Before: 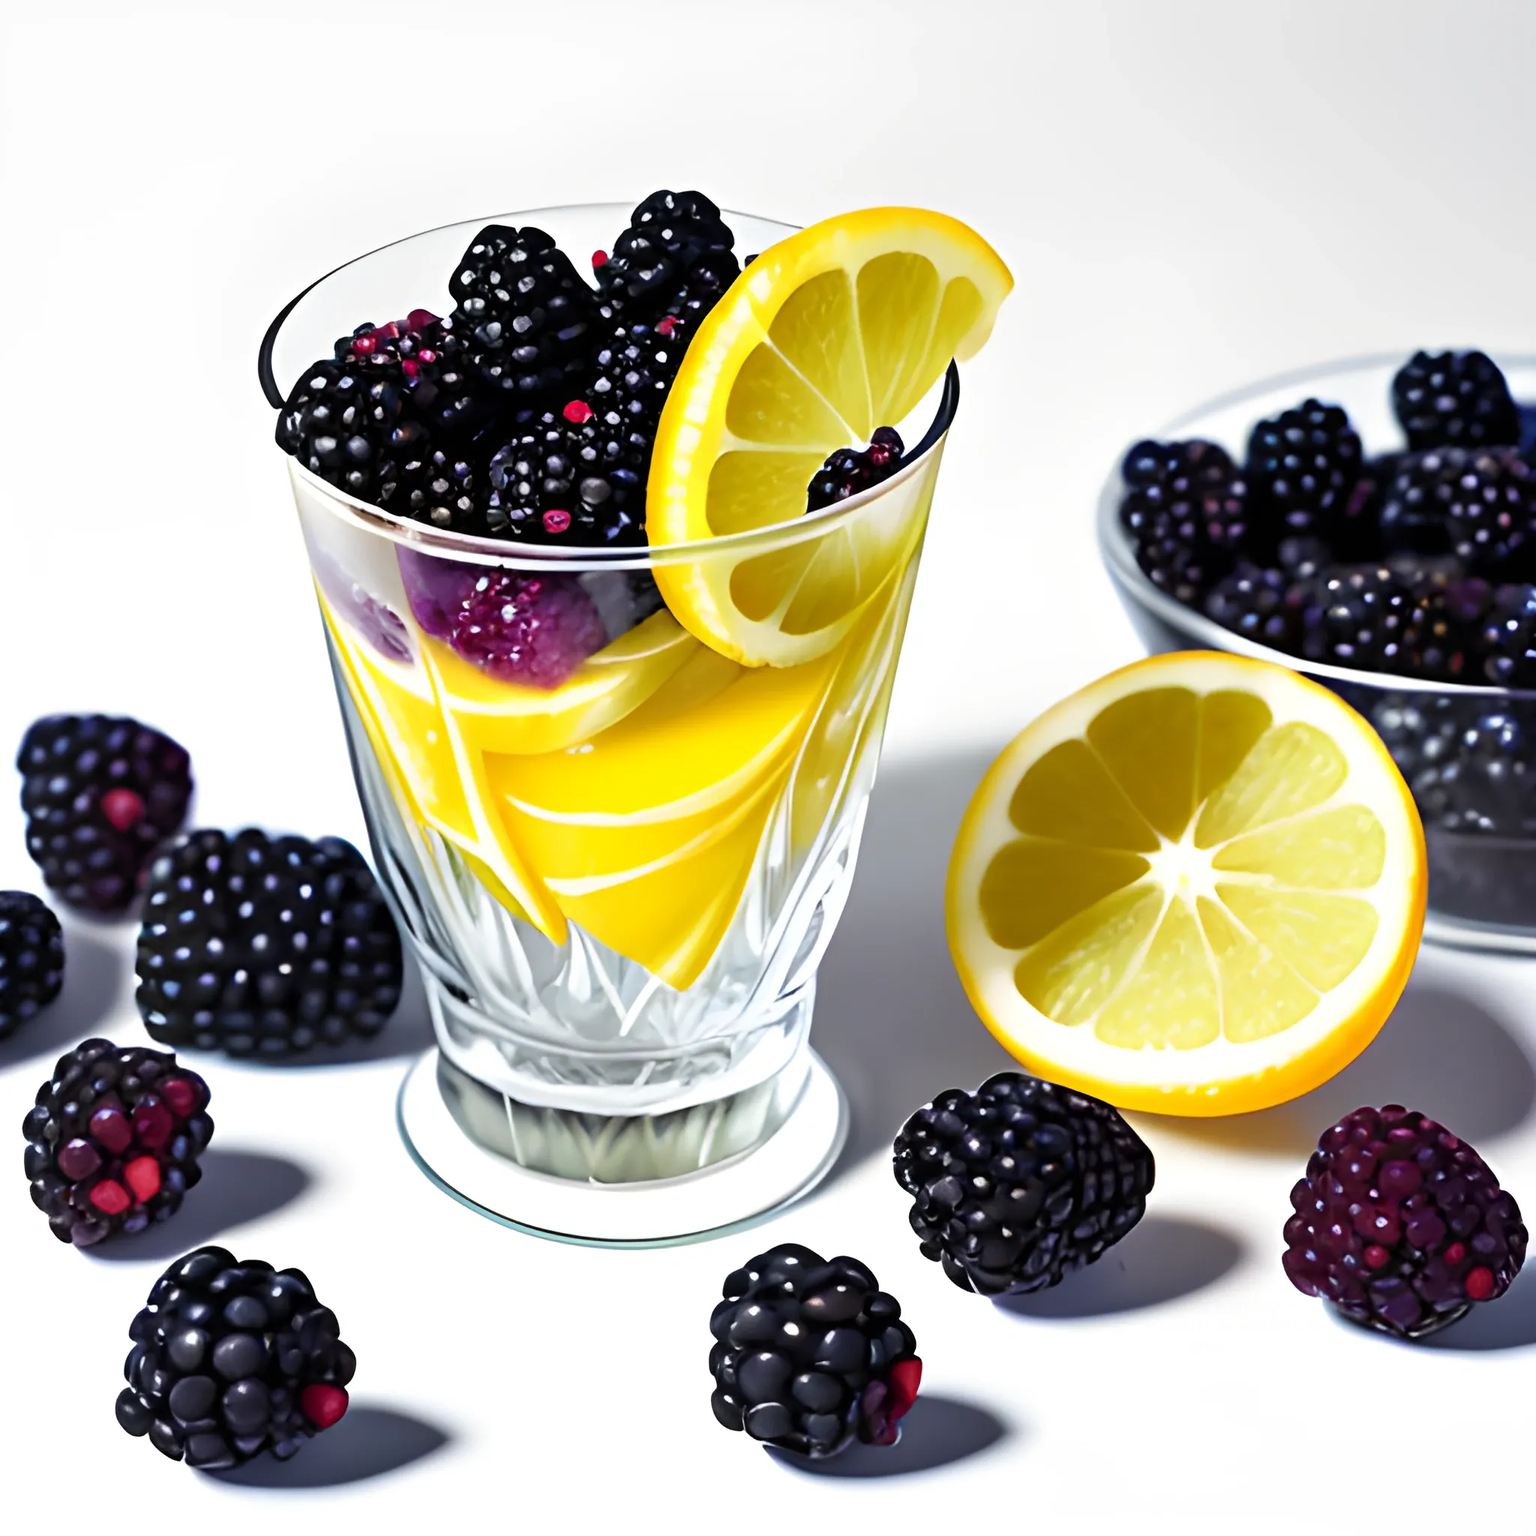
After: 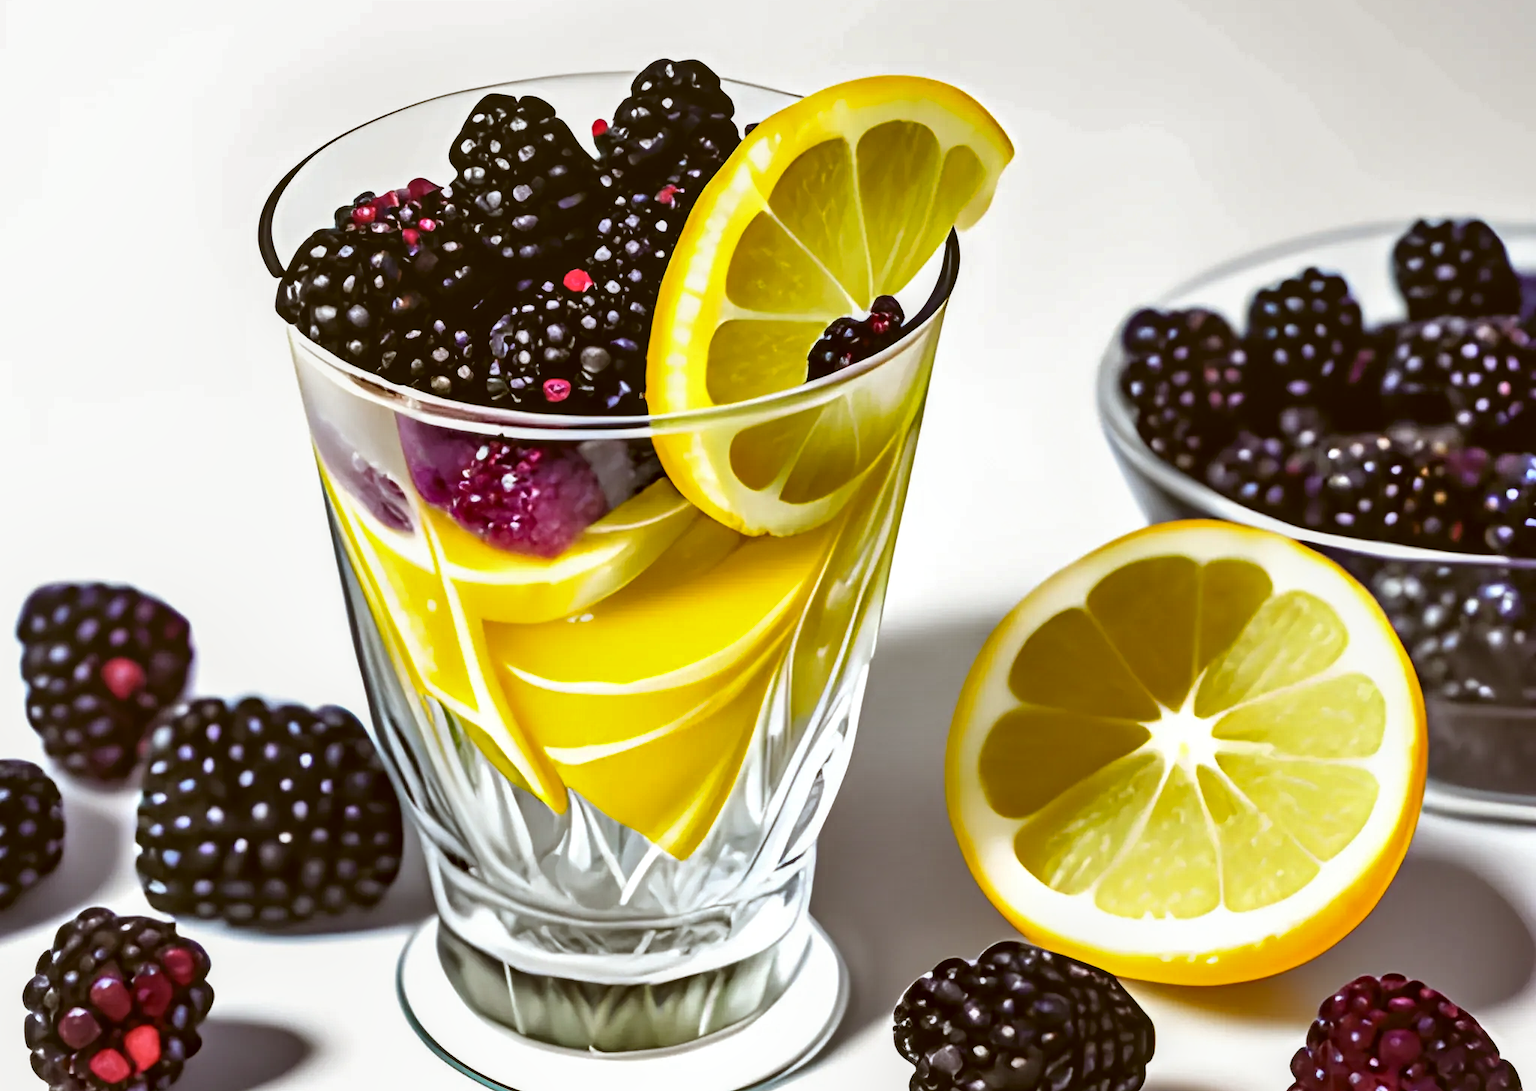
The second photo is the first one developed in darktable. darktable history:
local contrast: on, module defaults
color correction: highlights a* -0.455, highlights b* 0.176, shadows a* 4.42, shadows b* 20.9
crop and rotate: top 8.59%, bottom 20.344%
shadows and highlights: highlights color adjustment 52.75%, low approximation 0.01, soften with gaussian
